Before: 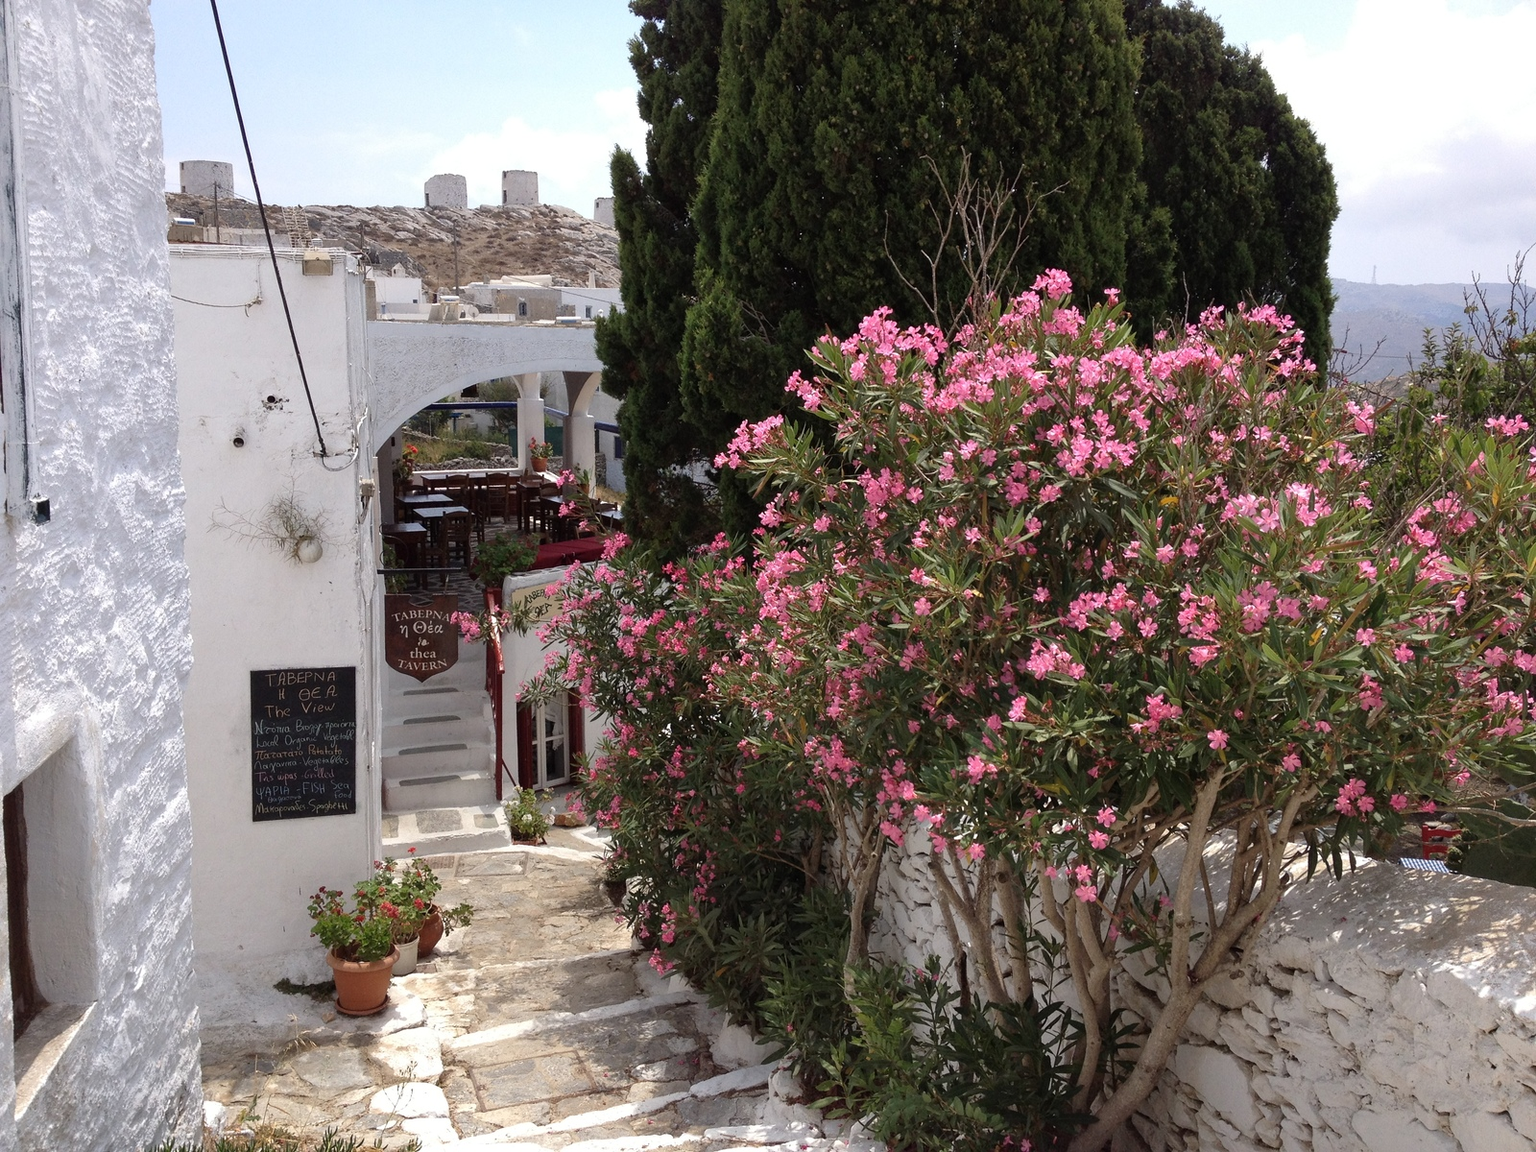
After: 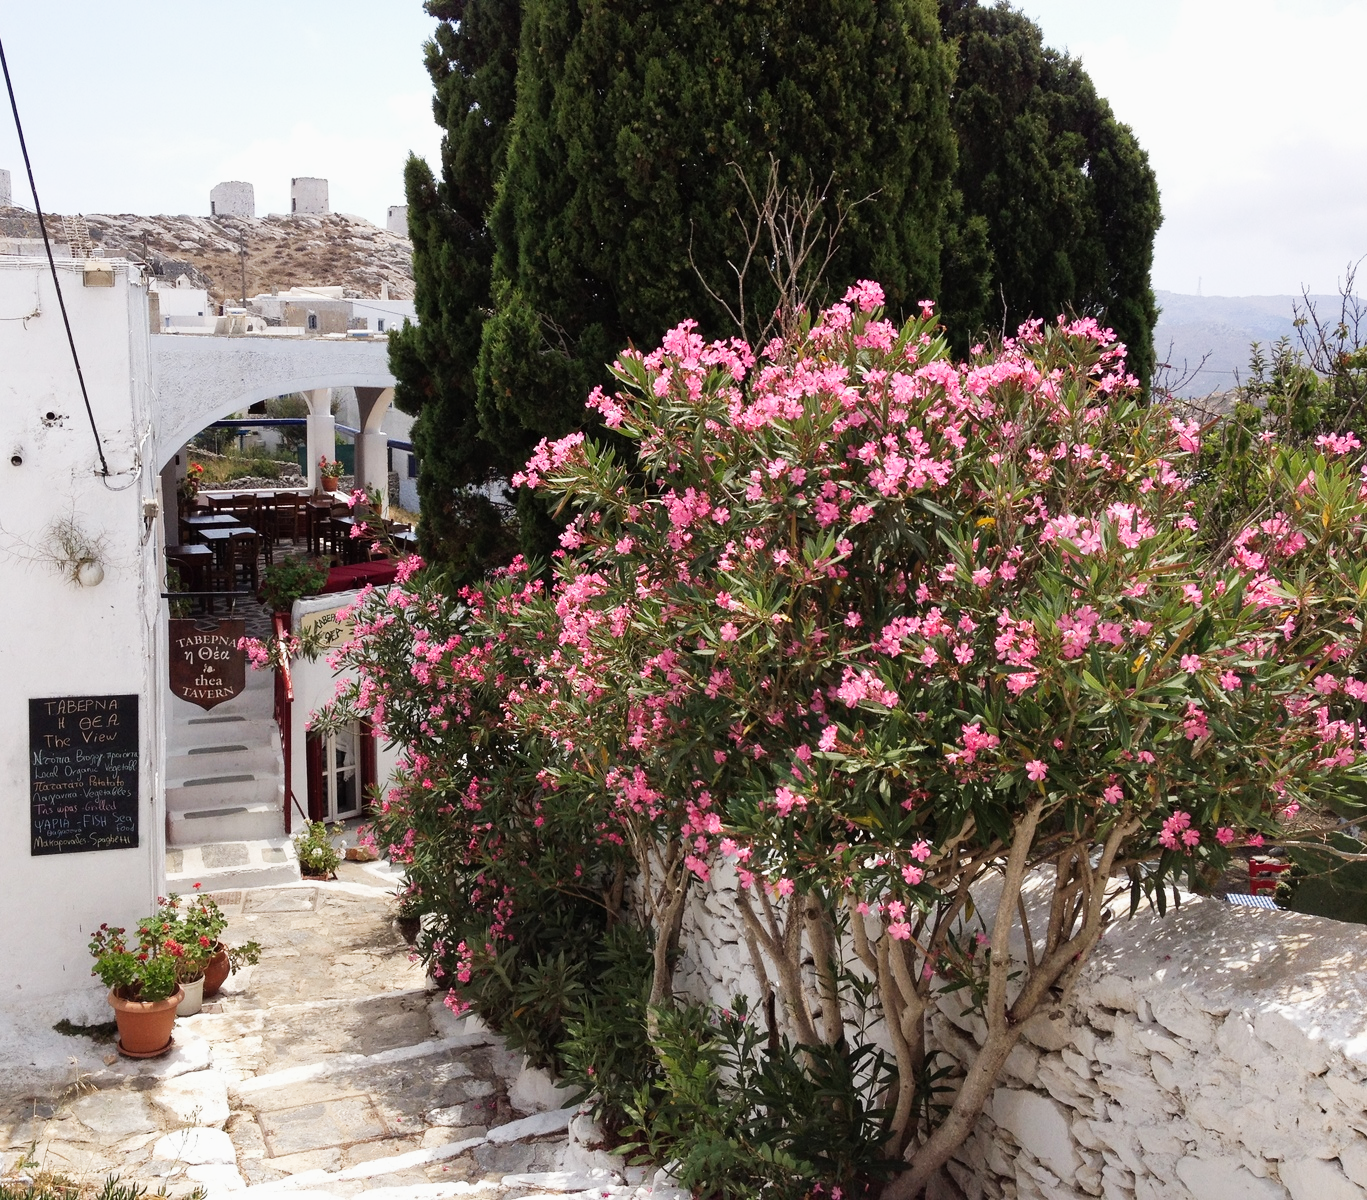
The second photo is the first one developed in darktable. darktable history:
levels: levels [0, 0.492, 0.984]
tone curve: curves: ch0 [(0, 0) (0.055, 0.057) (0.258, 0.307) (0.434, 0.543) (0.517, 0.657) (0.745, 0.874) (1, 1)]; ch1 [(0, 0) (0.346, 0.307) (0.418, 0.383) (0.46, 0.439) (0.482, 0.493) (0.502, 0.503) (0.517, 0.514) (0.55, 0.561) (0.588, 0.603) (0.646, 0.688) (1, 1)]; ch2 [(0, 0) (0.346, 0.34) (0.431, 0.45) (0.485, 0.499) (0.5, 0.503) (0.527, 0.525) (0.545, 0.562) (0.679, 0.706) (1, 1)], preserve colors none
crop and rotate: left 14.549%
exposure: exposure -0.248 EV, compensate exposure bias true, compensate highlight preservation false
